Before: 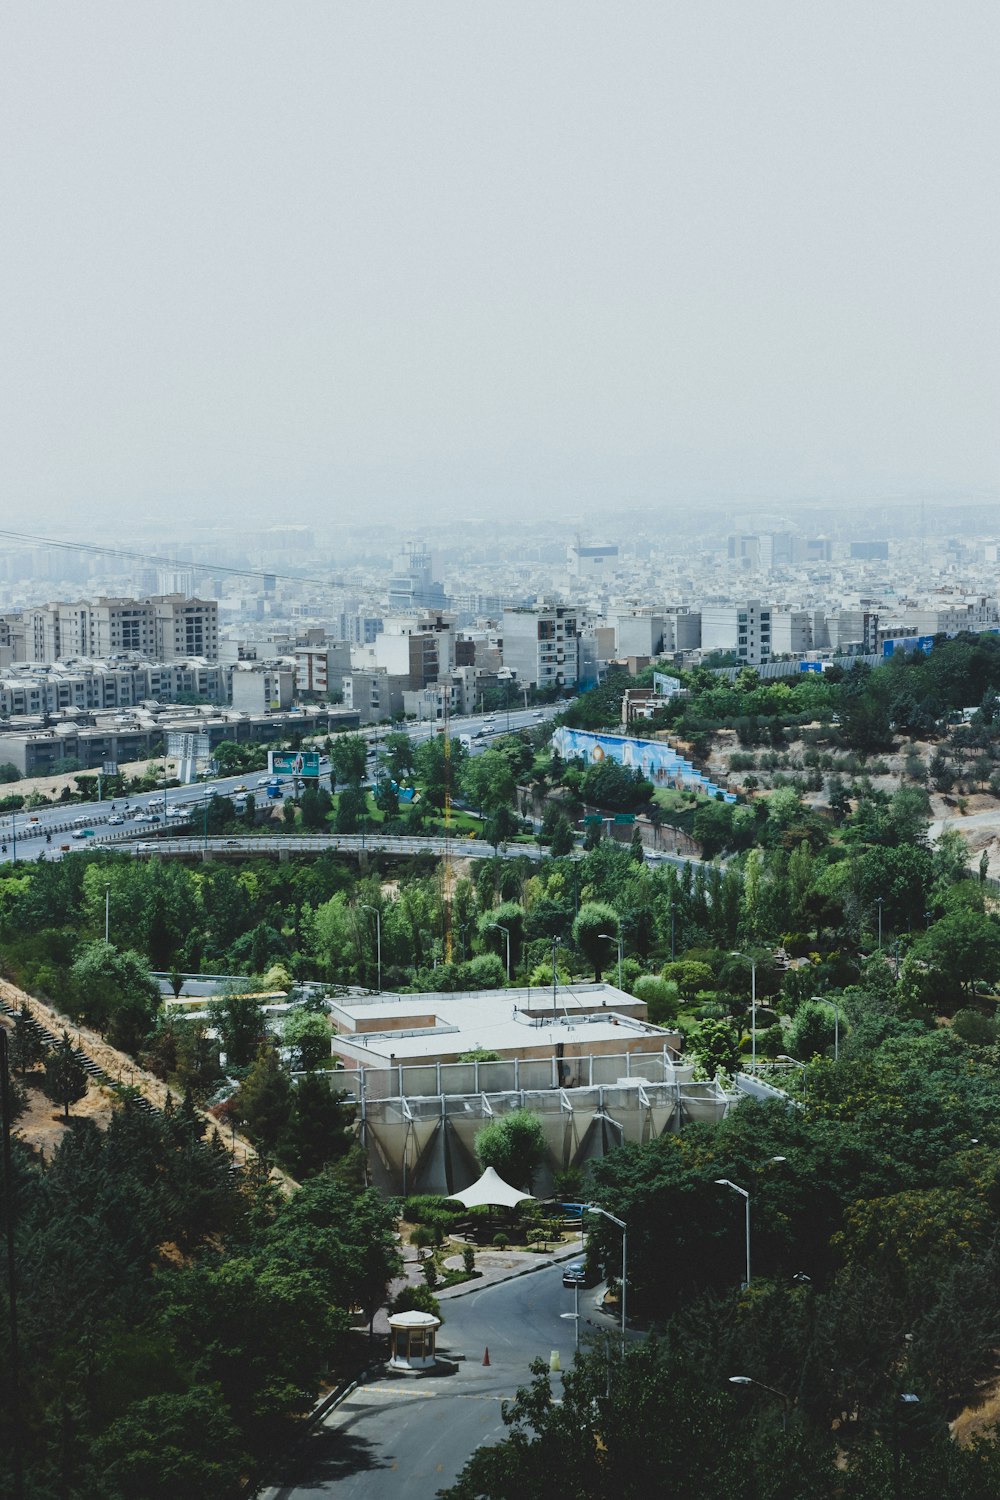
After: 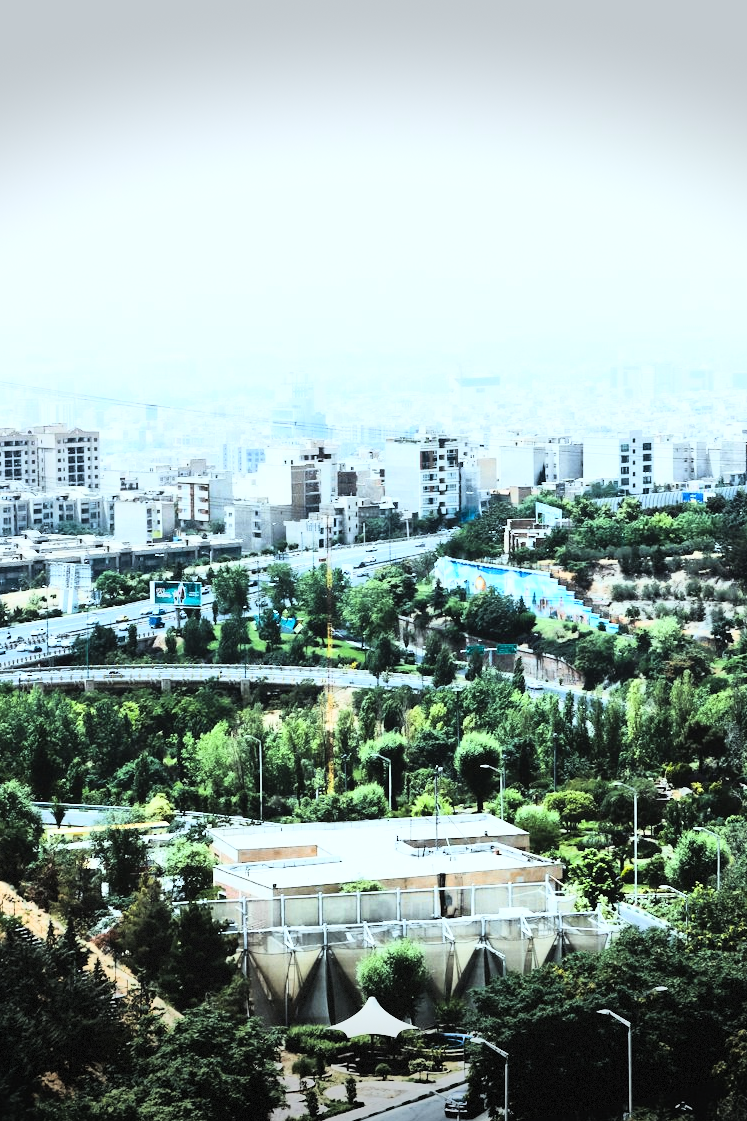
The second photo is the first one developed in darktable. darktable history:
crop and rotate: left 11.831%, top 11.346%, right 13.429%, bottom 13.899%
white balance: red 0.986, blue 1.01
vignetting: fall-off start 100%, brightness -0.406, saturation -0.3, width/height ratio 1.324, dithering 8-bit output, unbound false
exposure: exposure 0.3 EV, compensate highlight preservation false
rgb curve: curves: ch0 [(0, 0) (0.21, 0.15) (0.24, 0.21) (0.5, 0.75) (0.75, 0.96) (0.89, 0.99) (1, 1)]; ch1 [(0, 0.02) (0.21, 0.13) (0.25, 0.2) (0.5, 0.67) (0.75, 0.9) (0.89, 0.97) (1, 1)]; ch2 [(0, 0.02) (0.21, 0.13) (0.25, 0.2) (0.5, 0.67) (0.75, 0.9) (0.89, 0.97) (1, 1)], compensate middle gray true
